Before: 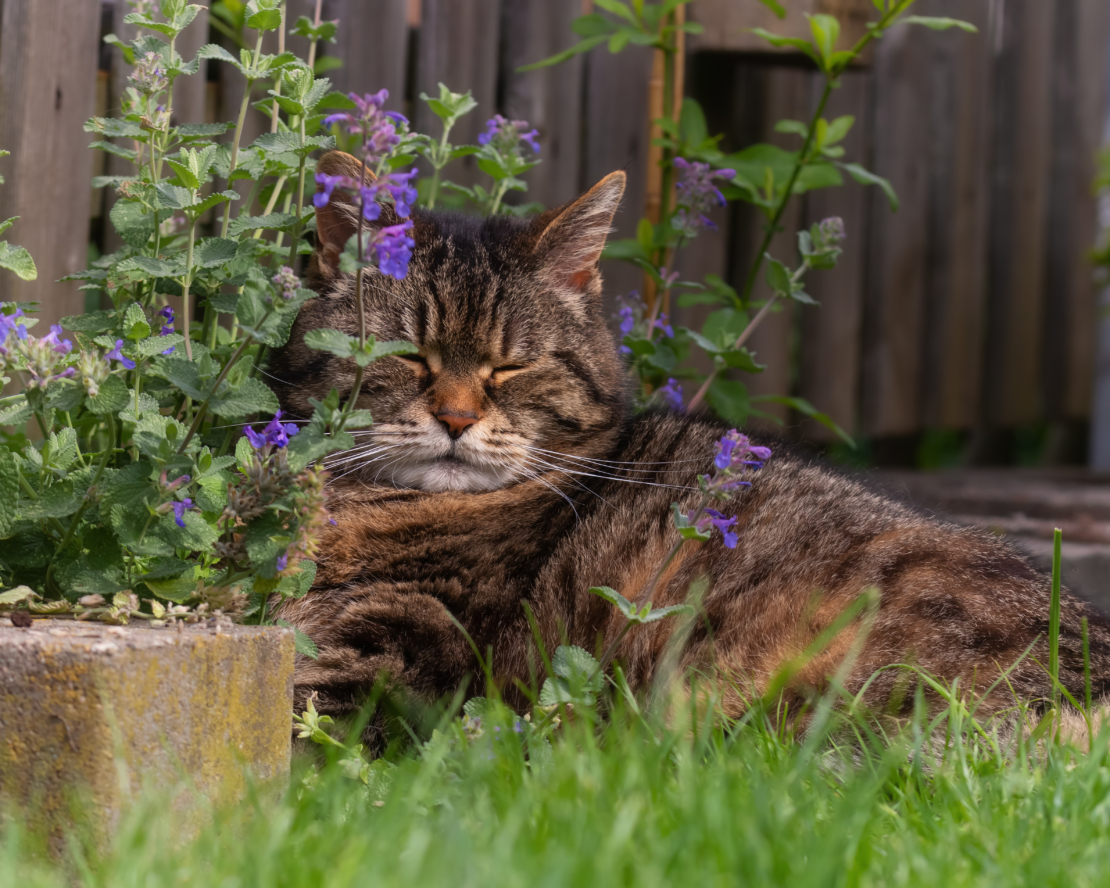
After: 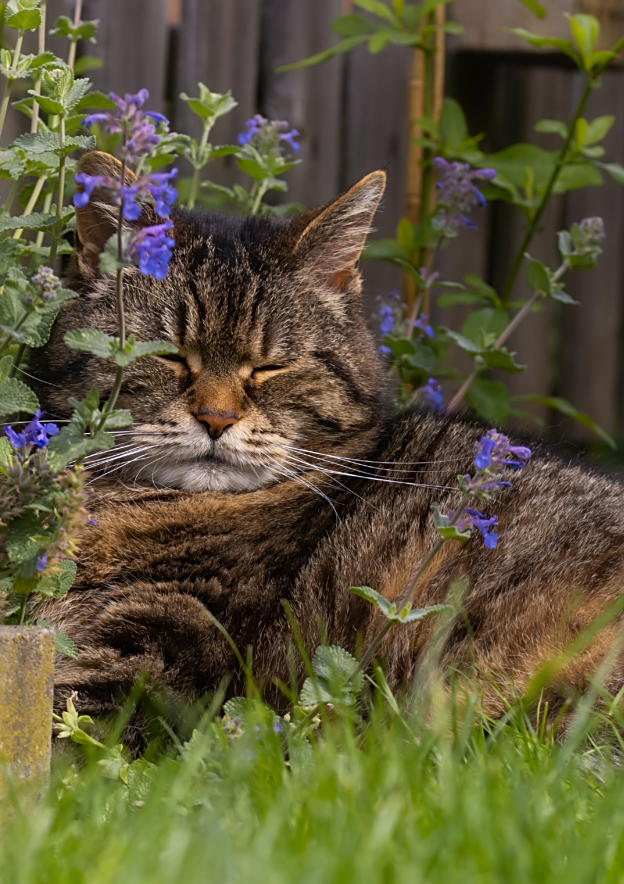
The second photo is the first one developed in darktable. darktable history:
sharpen: on, module defaults
color contrast: green-magenta contrast 0.8, blue-yellow contrast 1.1, unbound 0
crop: left 21.674%, right 22.086%
